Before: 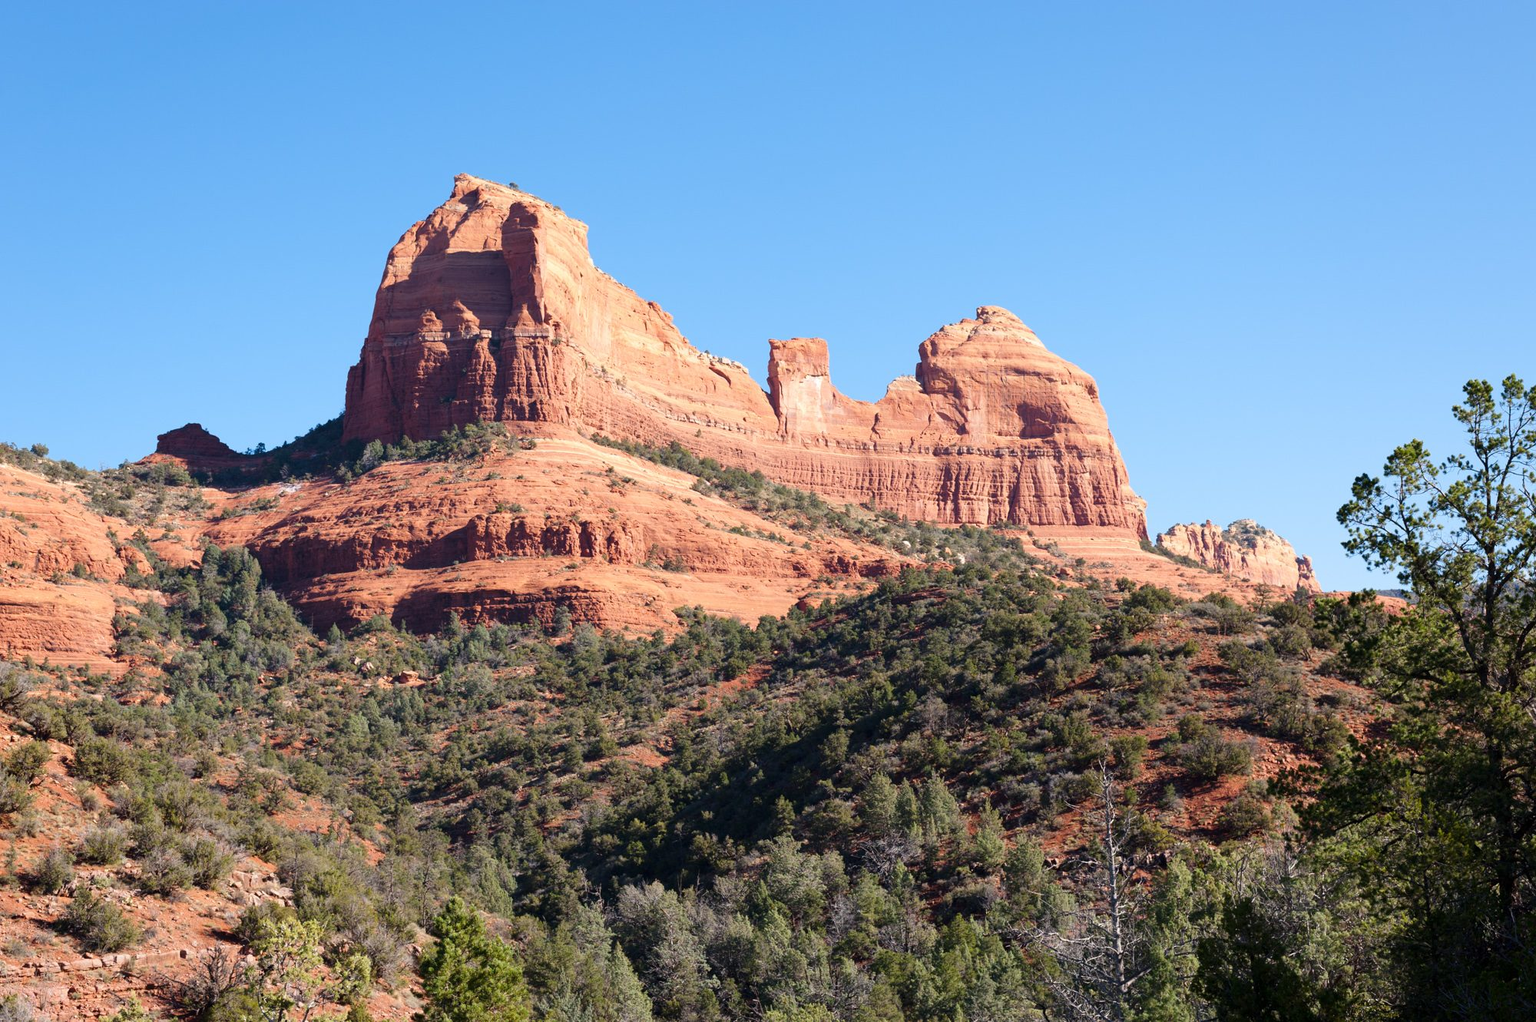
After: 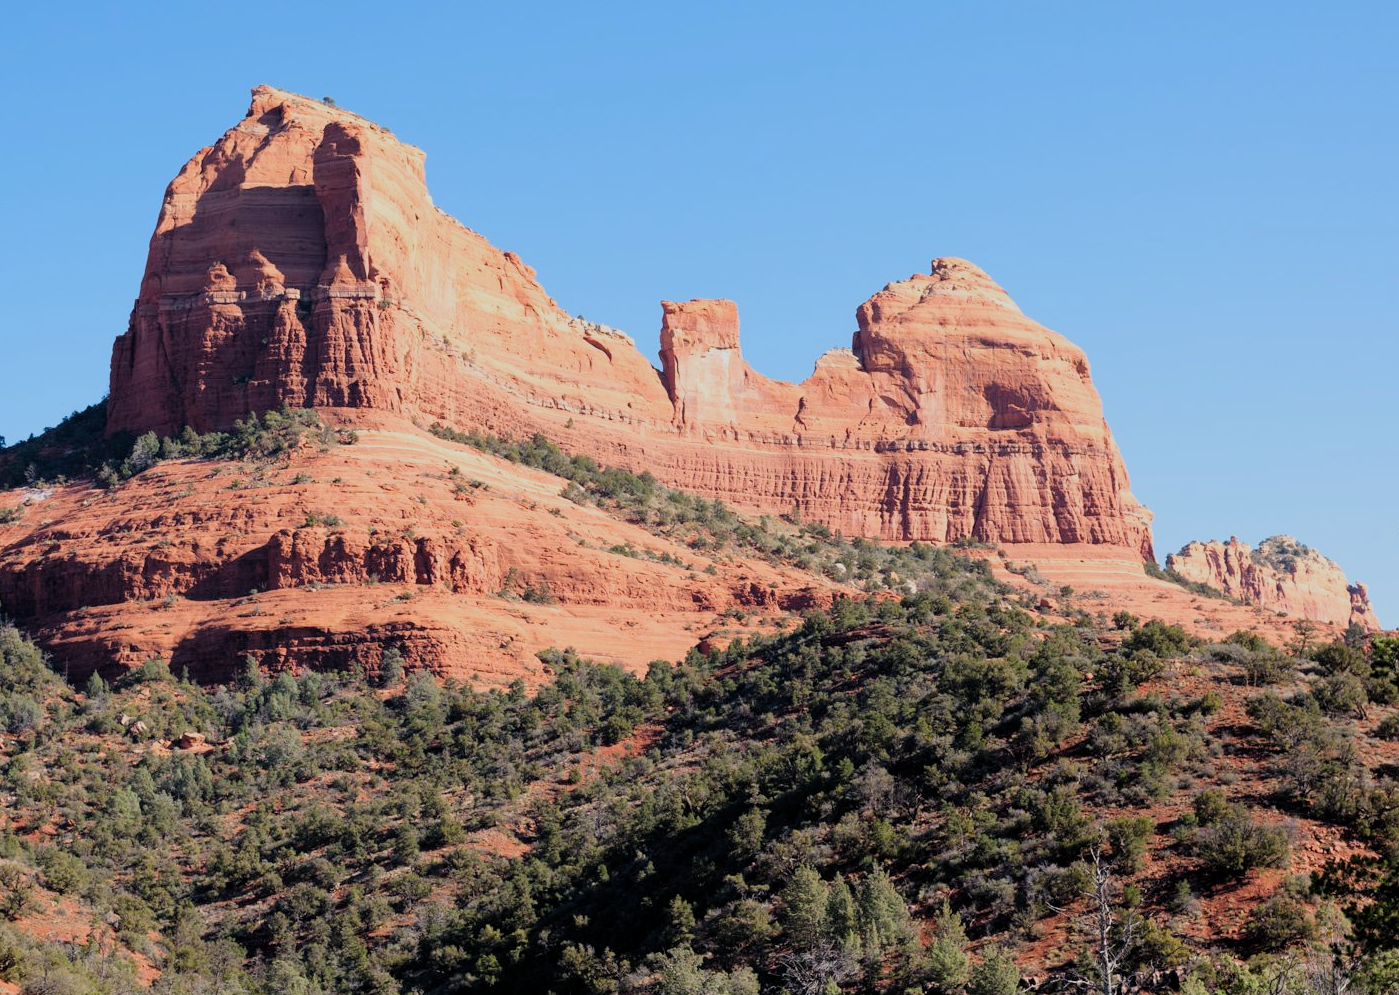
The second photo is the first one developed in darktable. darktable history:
crop and rotate: left 17.046%, top 10.659%, right 12.989%, bottom 14.553%
filmic rgb: middle gray luminance 18.42%, black relative exposure -9 EV, white relative exposure 3.75 EV, threshold 6 EV, target black luminance 0%, hardness 4.85, latitude 67.35%, contrast 0.955, highlights saturation mix 20%, shadows ↔ highlights balance 21.36%, add noise in highlights 0, preserve chrominance luminance Y, color science v3 (2019), use custom middle-gray values true, iterations of high-quality reconstruction 0, contrast in highlights soft, enable highlight reconstruction true
